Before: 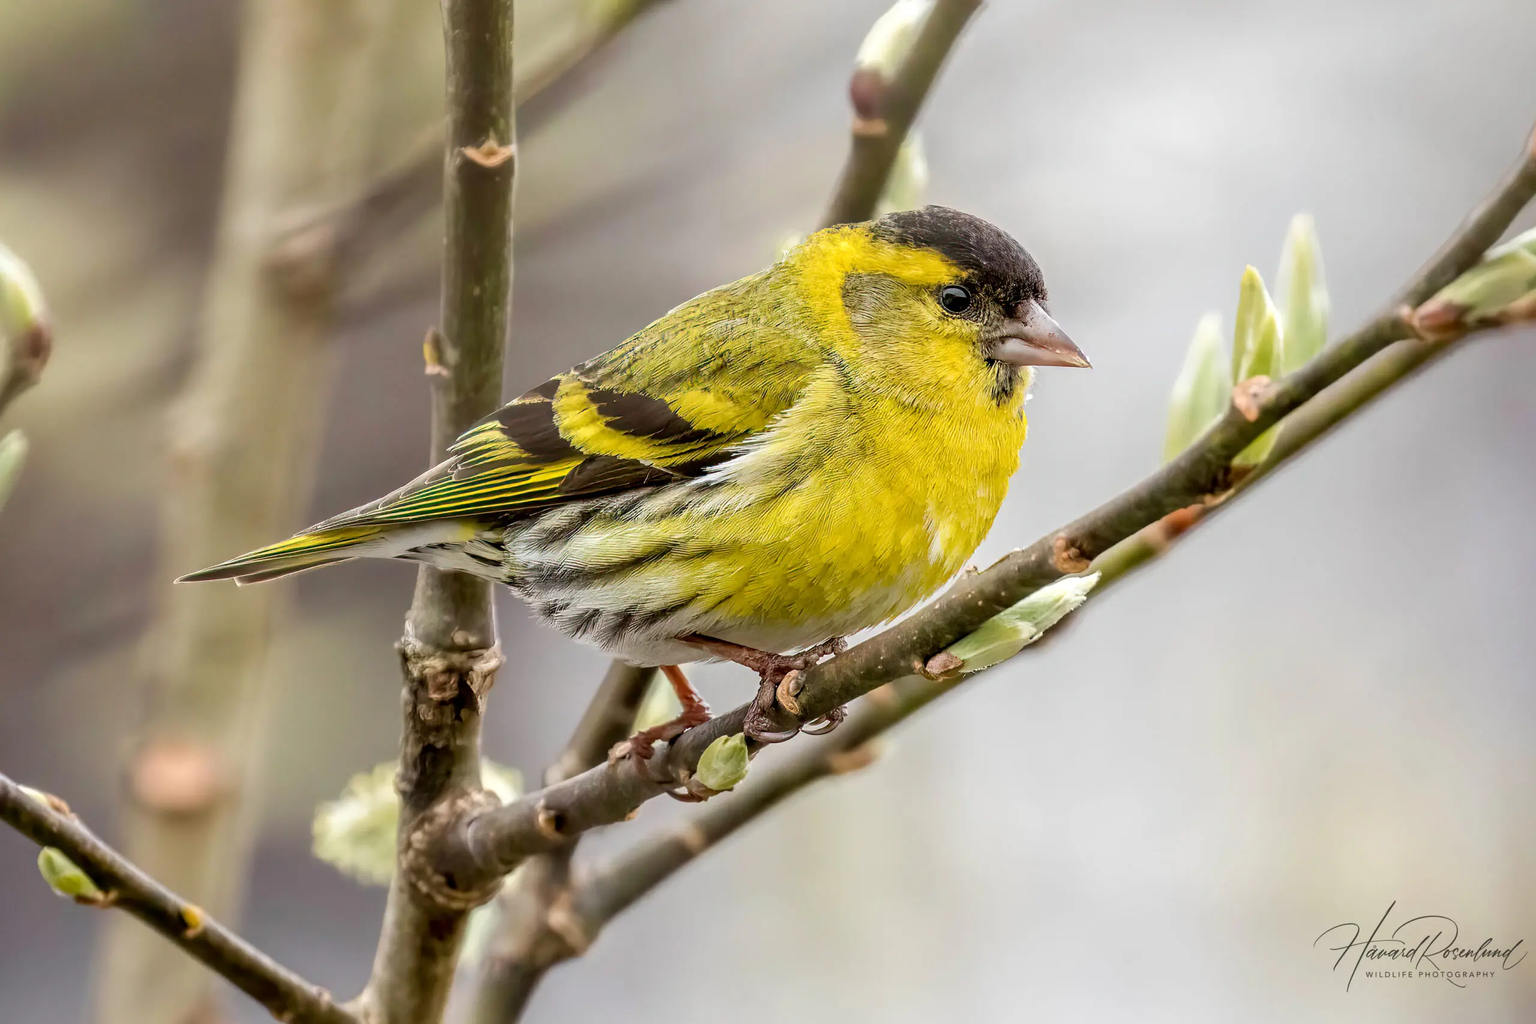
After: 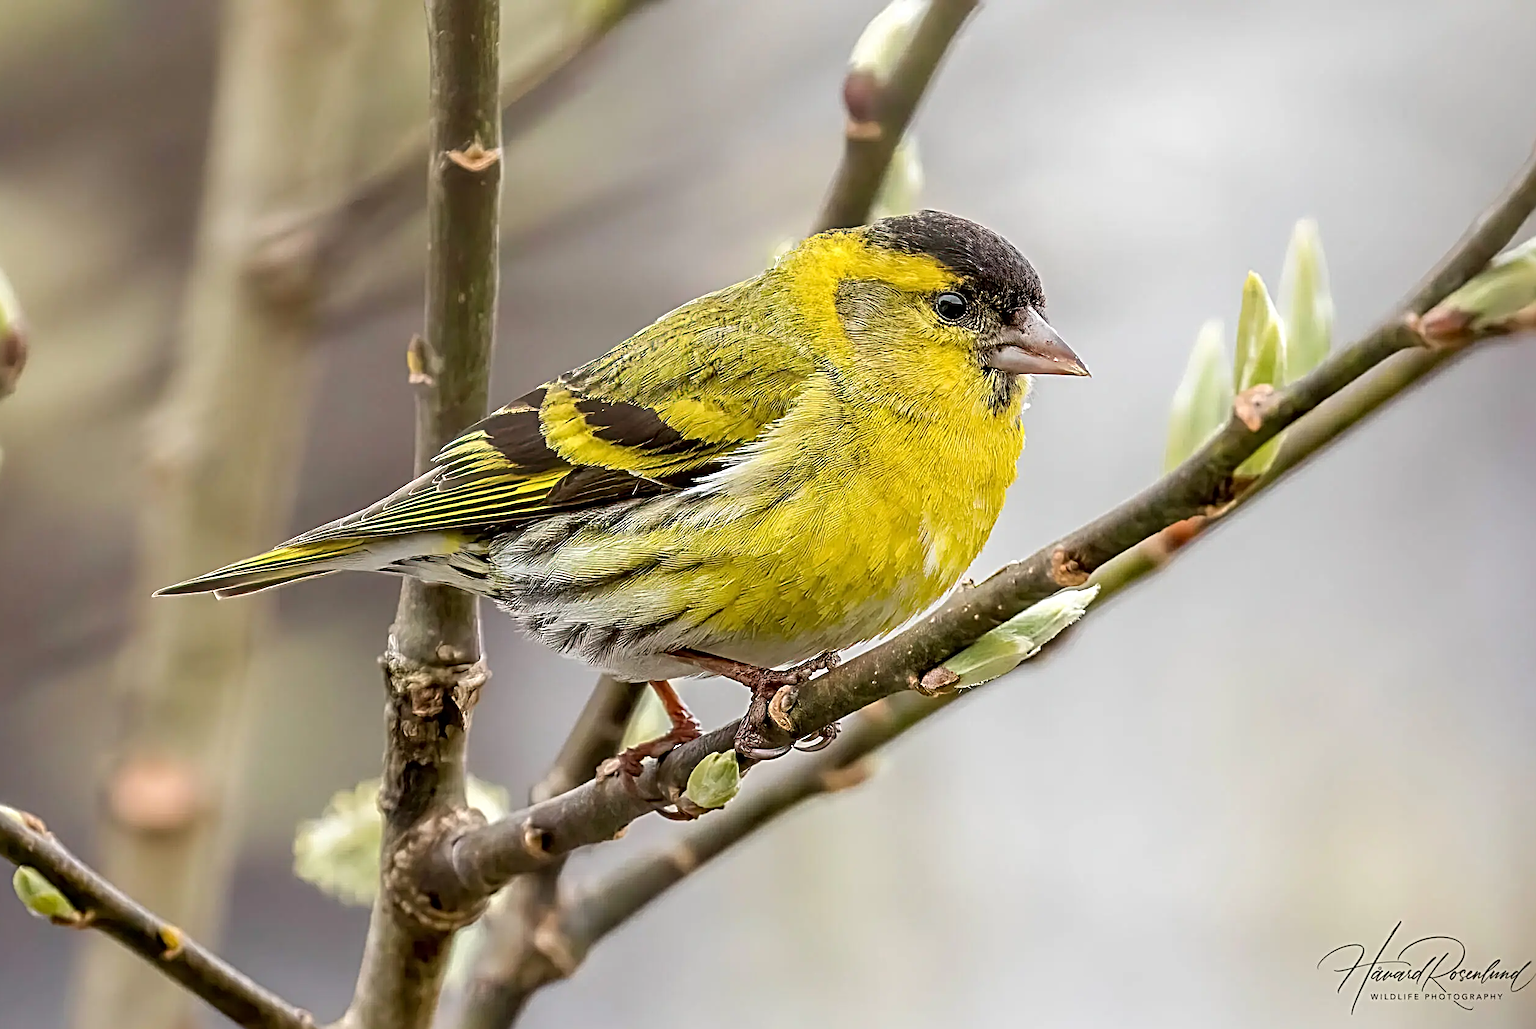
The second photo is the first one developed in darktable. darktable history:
crop and rotate: left 1.653%, right 0.534%, bottom 1.672%
sharpen: radius 3.716, amount 0.925
